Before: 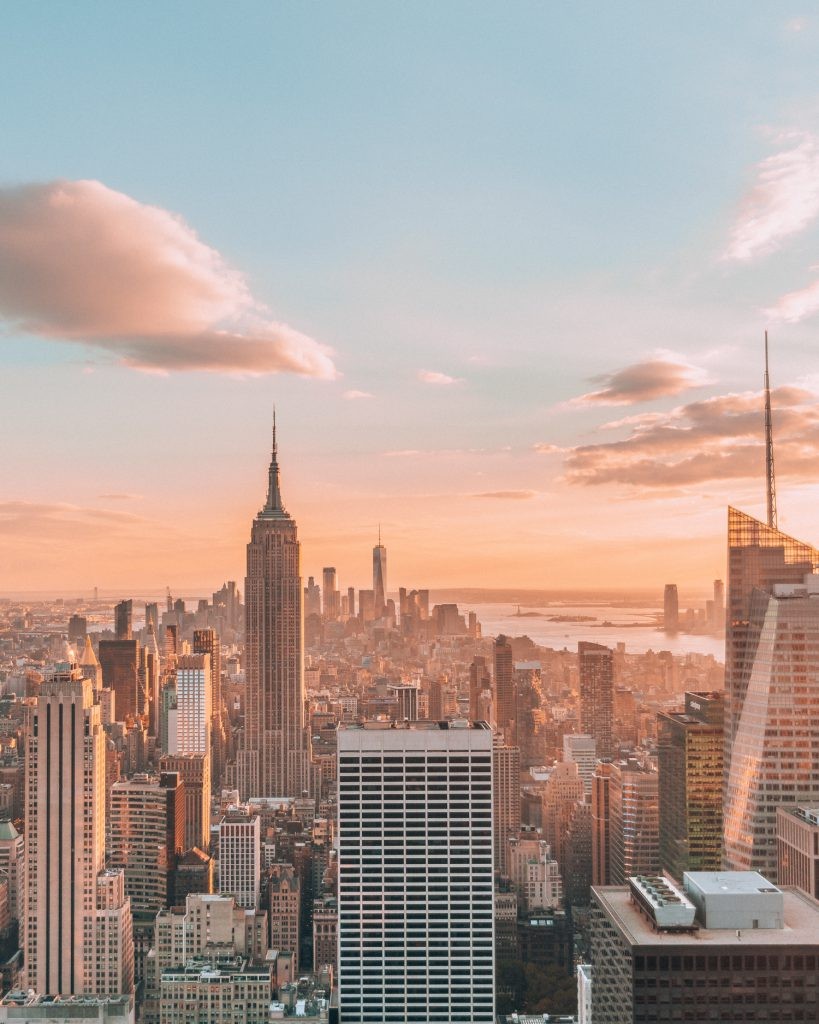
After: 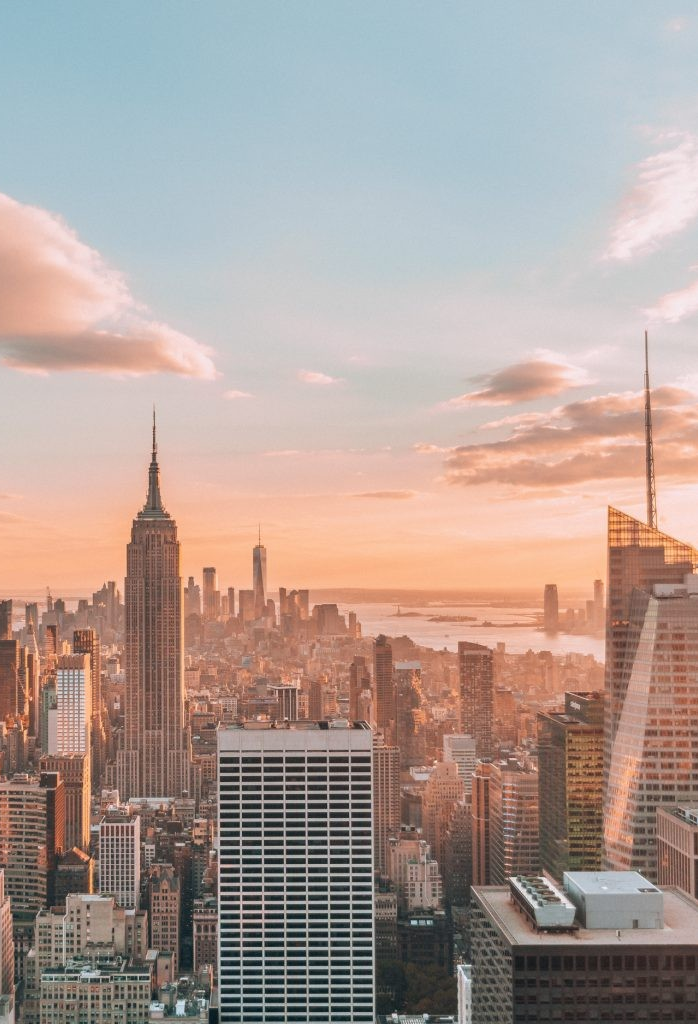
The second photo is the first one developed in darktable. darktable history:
tone equalizer: edges refinement/feathering 500, mask exposure compensation -1.57 EV, preserve details no
crop and rotate: left 14.655%
